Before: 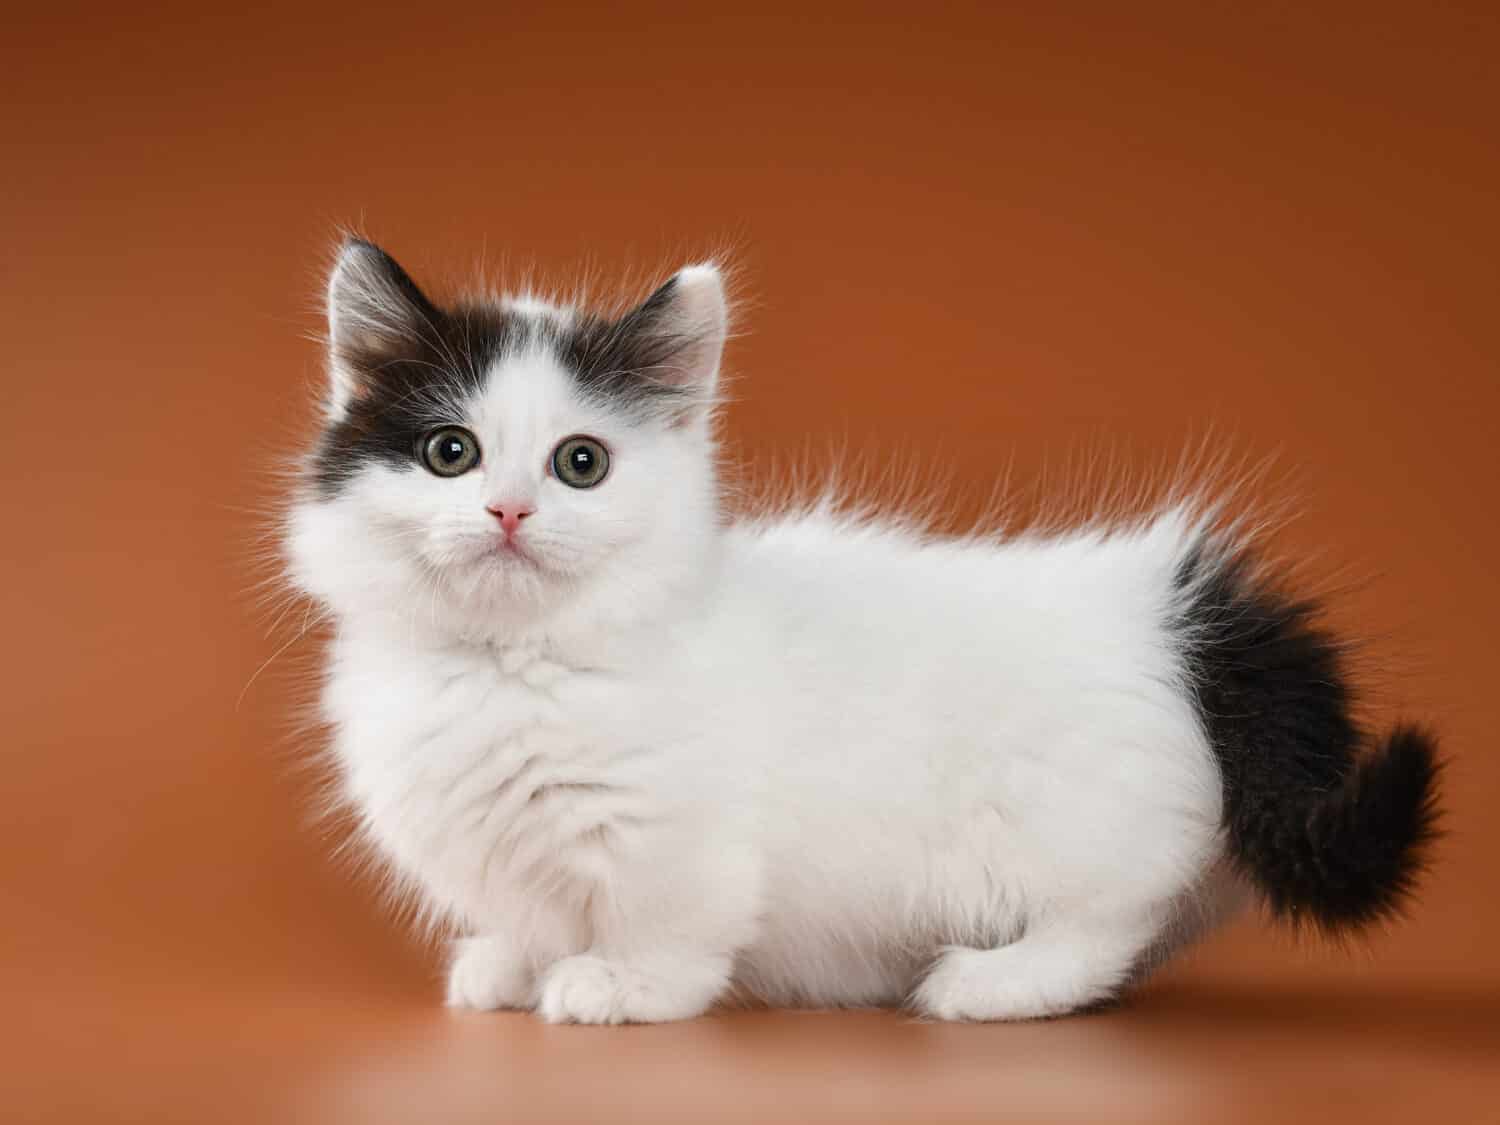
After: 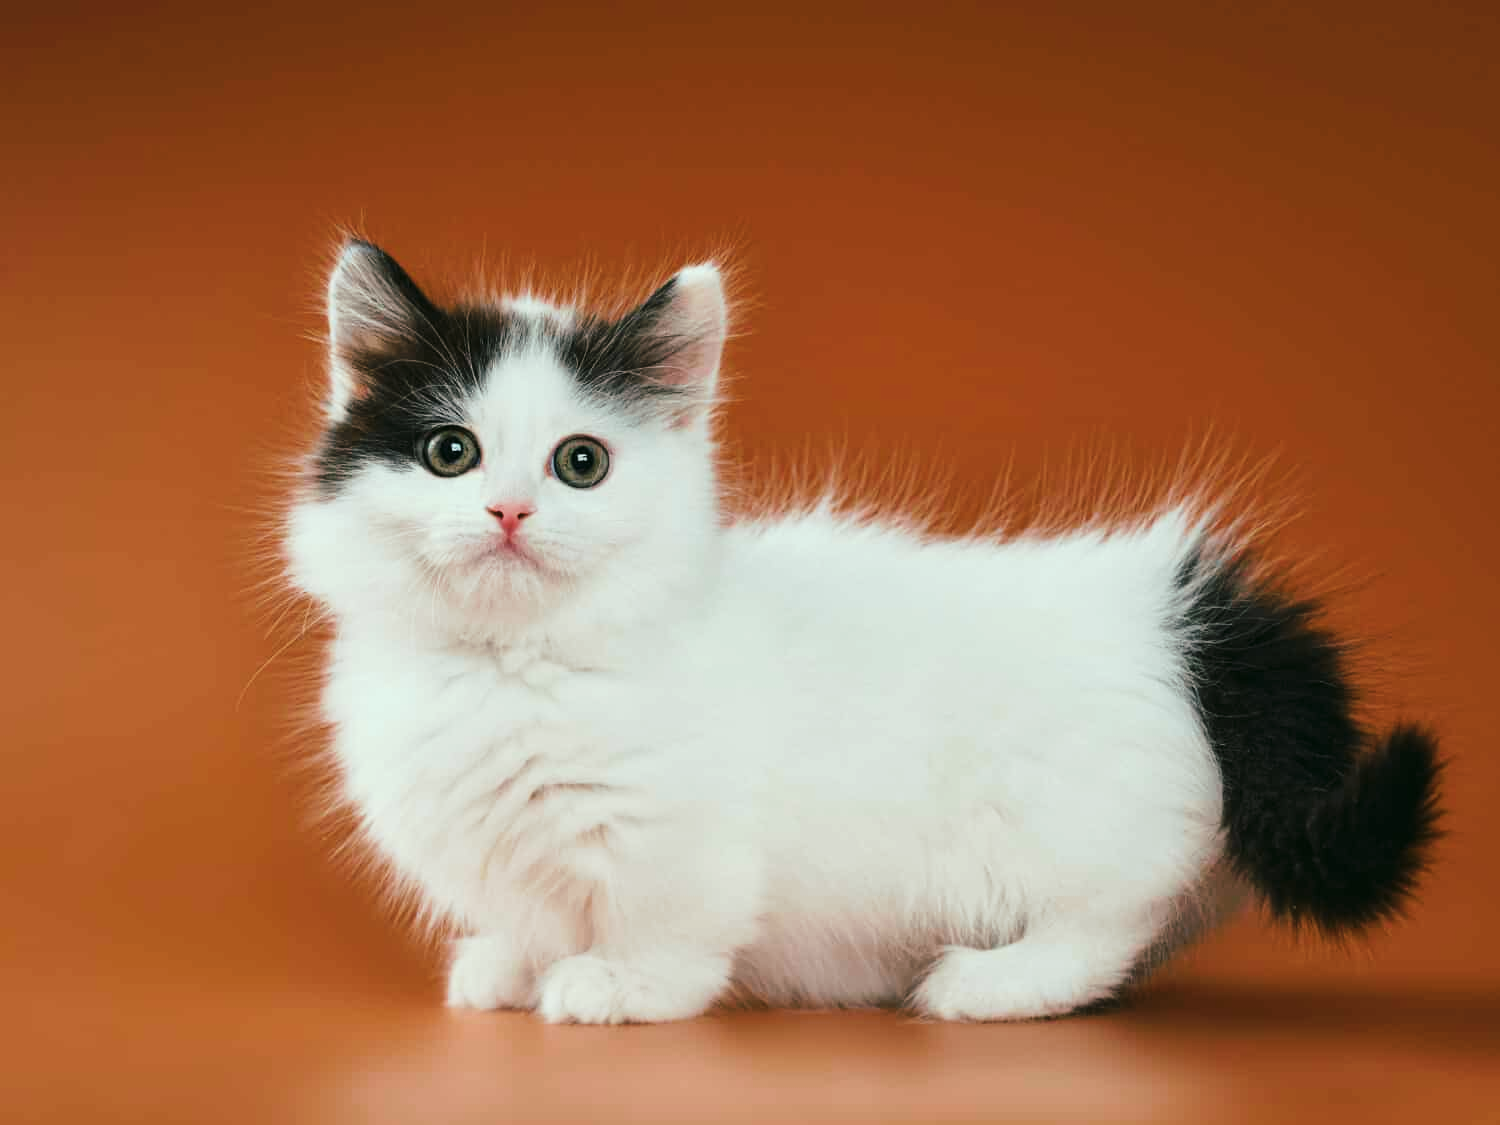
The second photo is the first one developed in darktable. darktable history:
tone curve: curves: ch0 [(0, 0) (0.003, 0.008) (0.011, 0.017) (0.025, 0.027) (0.044, 0.043) (0.069, 0.059) (0.1, 0.086) (0.136, 0.112) (0.177, 0.152) (0.224, 0.203) (0.277, 0.277) (0.335, 0.346) (0.399, 0.439) (0.468, 0.527) (0.543, 0.613) (0.623, 0.693) (0.709, 0.787) (0.801, 0.863) (0.898, 0.927) (1, 1)], preserve colors none
color look up table: target L [90.76, 91.54, 84.48, 64.41, 61.15, 62.06, 46.58, 50.46, 41.14, 37.14, 30.77, 22.59, 200.5, 80.21, 87.22, 64.46, 61.16, 56.28, 57.44, 53.61, 50.04, 47.13, 38.75, 29.64, 19.69, 85.12, 78.19, 85, 77.71, 68.11, 71.57, 54.17, 64.49, 50.17, 43.73, 33.06, 45.76, 28.21, 19.4, 11.99, 92.8, 86.2, 71.36, 71.8, 54.32, 57.09, 53.49, 42.17, 4.532], target a [-34.89, -36.2, -67.82, -59.13, -29.26, -45.58, -39.02, -12.61, -11.16, -30.2, -8.703, -22.9, 0, -0.92, -1.229, 0.256, 36.75, 50.42, 17.18, 27.94, 69.46, 61.39, 54.01, 39.26, 12.28, -10.8, 18.62, 12.26, 28.01, 40.84, 5.946, 22.51, -7.993, 45.58, 4.709, -4.474, 19.01, 31.33, 4.958, -3.908, -48.21, -51.43, -39, -21.22, -38.96, -19.29, -20.64, -16.72, -7.959], target b [70.98, 88.15, 38.02, 56.92, 55.74, 25.99, 39.96, 25.49, 37.7, 23.17, 31.05, 14.4, 0, 68.53, 3.839, 60.42, 29.57, 18.67, 9.346, 51.27, 24.68, 42.48, 12.12, 31.63, 26.1, -17.92, -3.169, -19.7, -28.08, -12.95, -35.15, -16.52, -46.78, -31.3, -57.48, 0.334, -61.52, -8.828, -30.06, -19.73, -8.967, 3.457, -17.85, -34.69, 4.26, -23.61, -3.183, -15.36, 0.671], num patches 49
